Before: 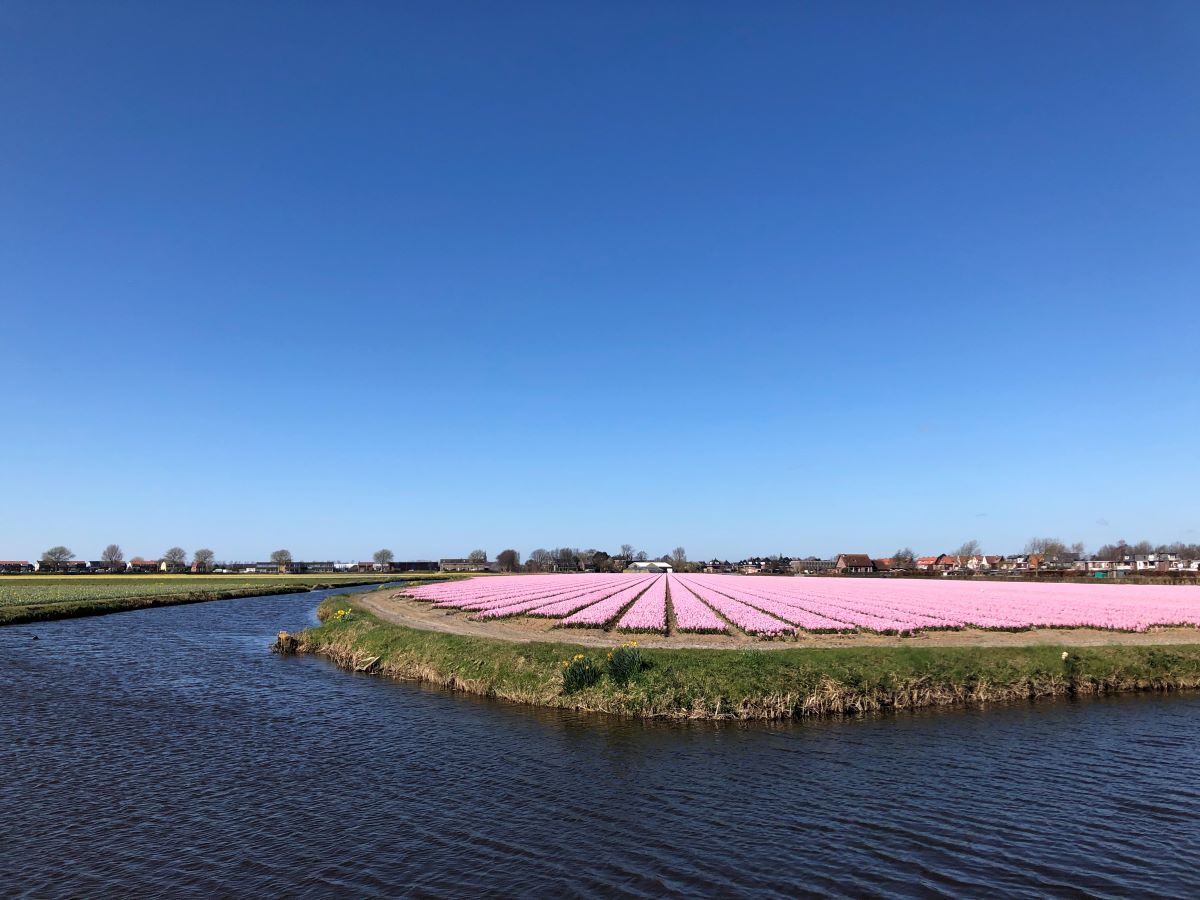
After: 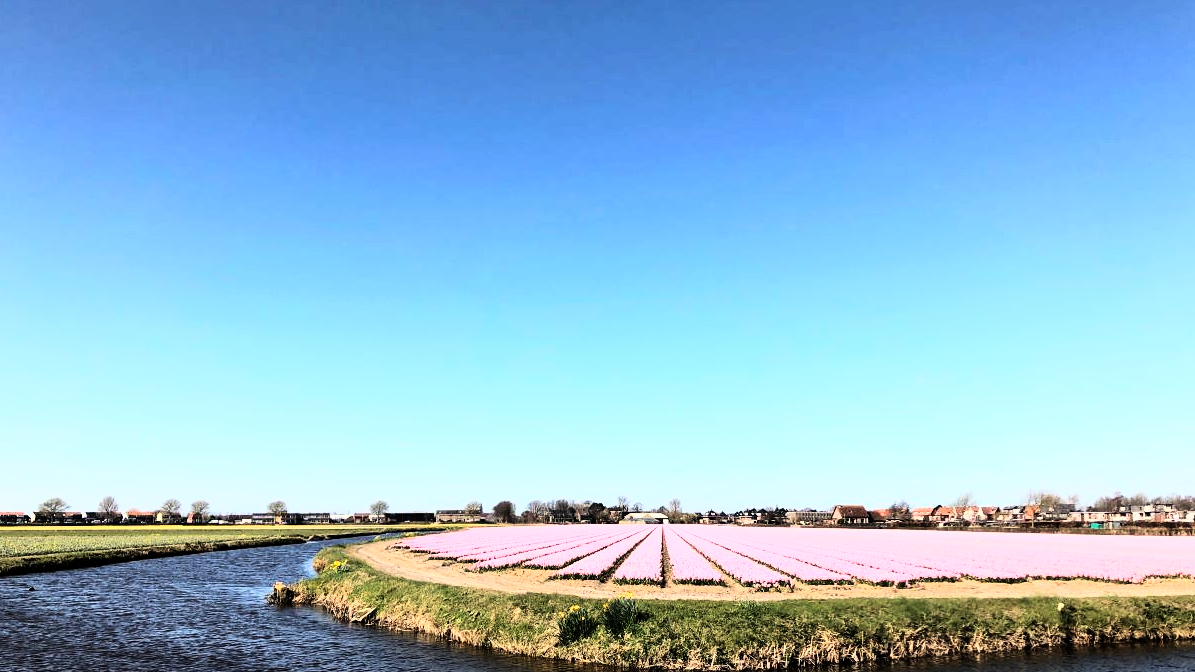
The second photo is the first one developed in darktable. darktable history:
crop: left 0.387%, top 5.469%, bottom 19.809%
rgb curve: curves: ch0 [(0, 0) (0.21, 0.15) (0.24, 0.21) (0.5, 0.75) (0.75, 0.96) (0.89, 0.99) (1, 1)]; ch1 [(0, 0.02) (0.21, 0.13) (0.25, 0.2) (0.5, 0.67) (0.75, 0.9) (0.89, 0.97) (1, 1)]; ch2 [(0, 0.02) (0.21, 0.13) (0.25, 0.2) (0.5, 0.67) (0.75, 0.9) (0.89, 0.97) (1, 1)], compensate middle gray true
white balance: red 1.045, blue 0.932
